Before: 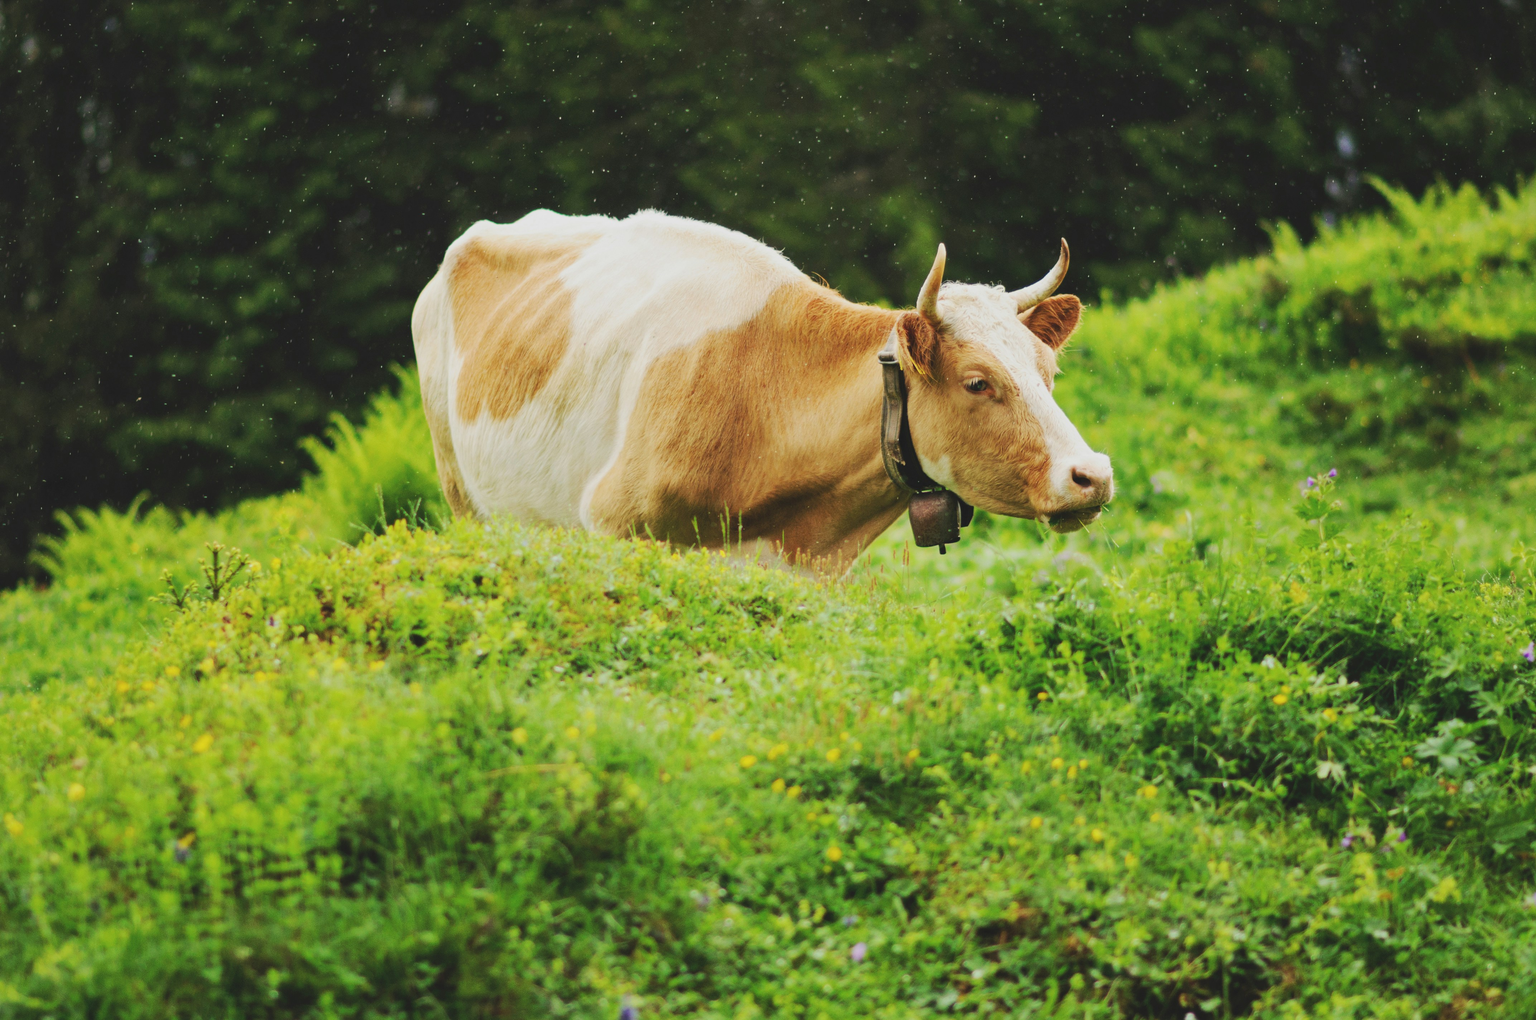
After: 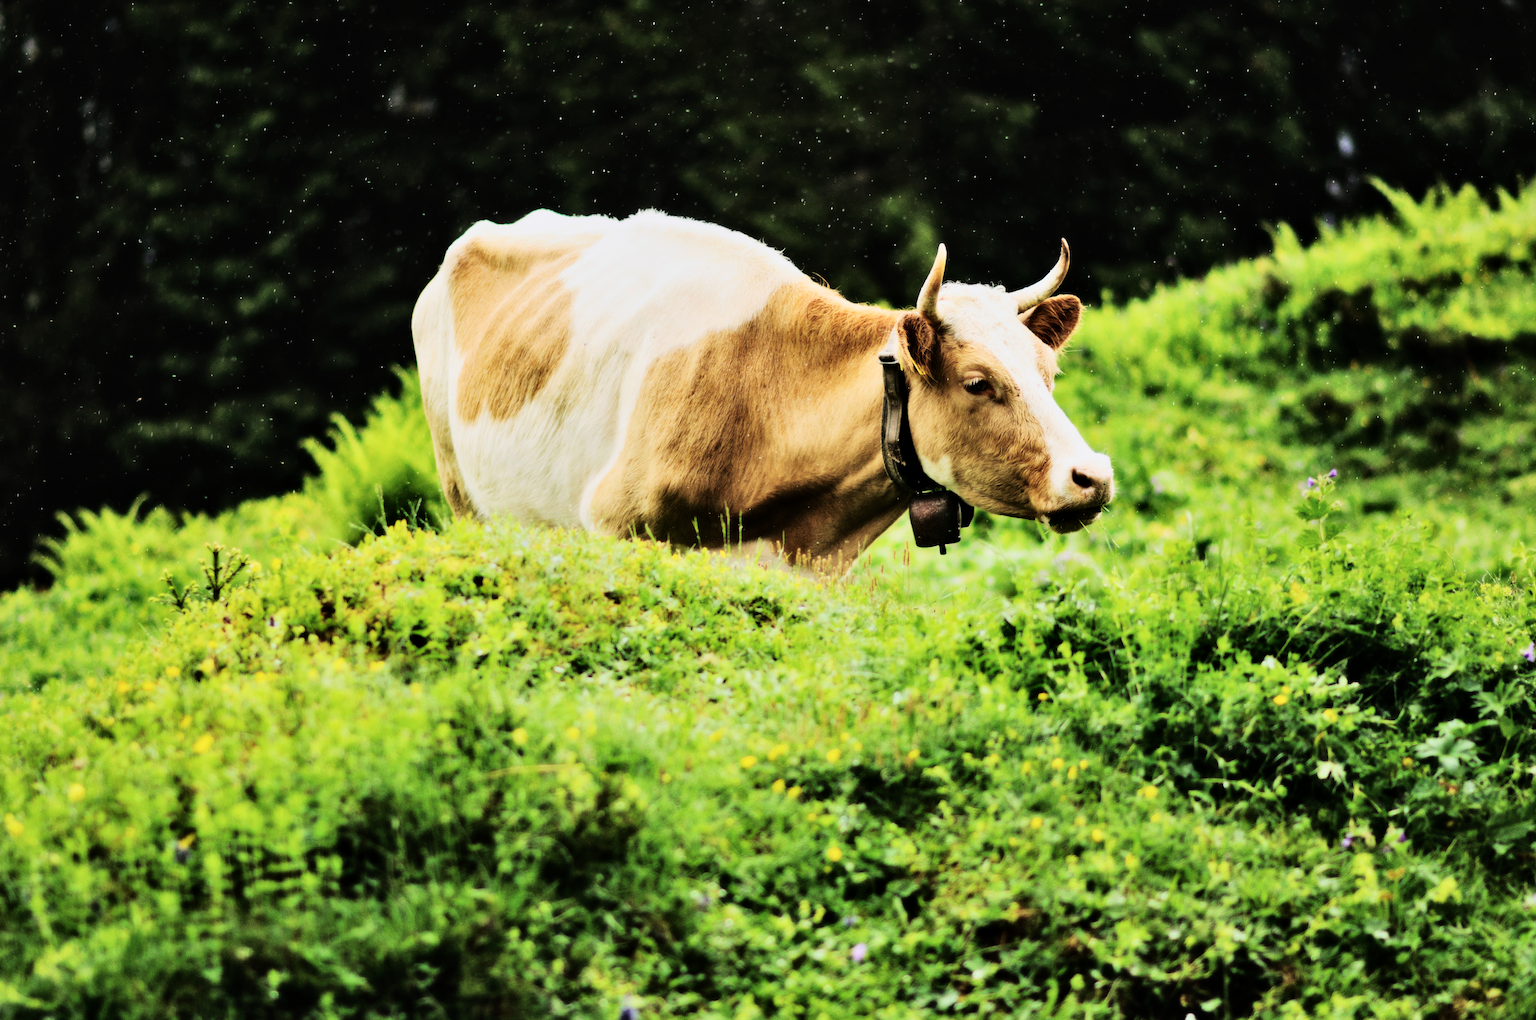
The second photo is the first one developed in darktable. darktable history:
white balance: red 1.004, blue 1.024
rgb curve: curves: ch0 [(0, 0) (0.21, 0.15) (0.24, 0.21) (0.5, 0.75) (0.75, 0.96) (0.89, 0.99) (1, 1)]; ch1 [(0, 0.02) (0.21, 0.13) (0.25, 0.2) (0.5, 0.67) (0.75, 0.9) (0.89, 0.97) (1, 1)]; ch2 [(0, 0.02) (0.21, 0.13) (0.25, 0.2) (0.5, 0.67) (0.75, 0.9) (0.89, 0.97) (1, 1)], compensate middle gray true
contrast equalizer: y [[0.514, 0.573, 0.581, 0.508, 0.5, 0.5], [0.5 ×6], [0.5 ×6], [0 ×6], [0 ×6]]
exposure: exposure -1 EV, compensate highlight preservation false
